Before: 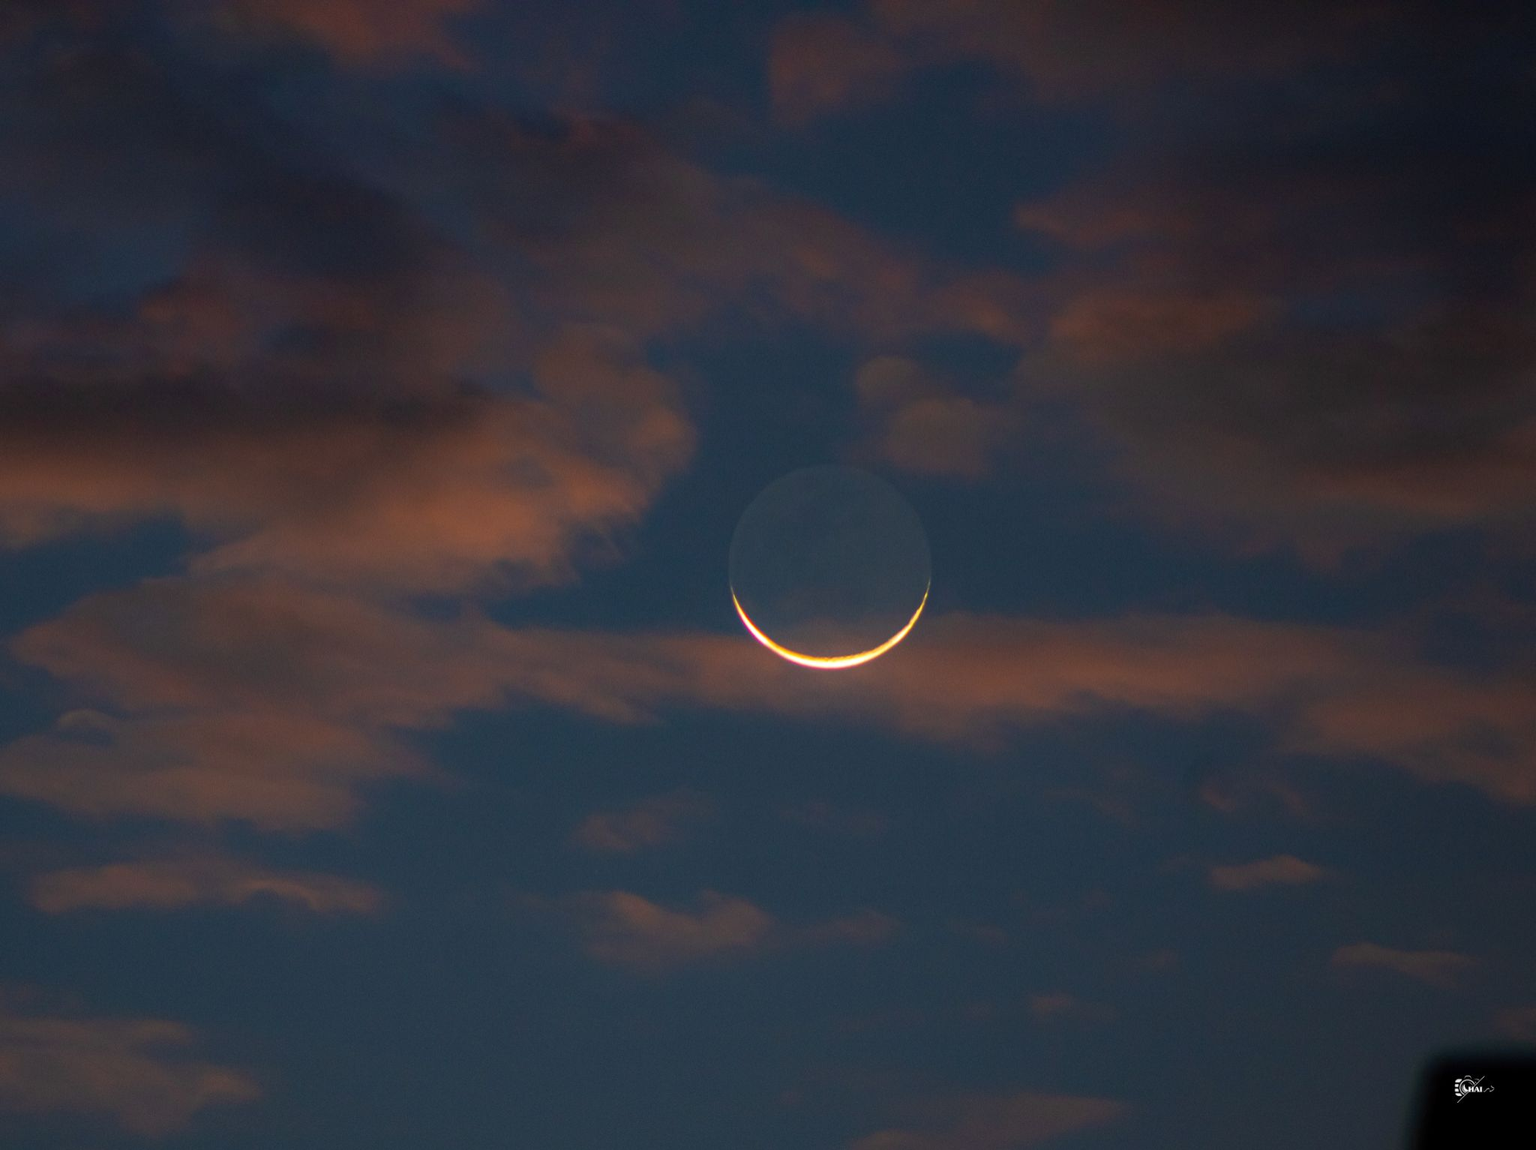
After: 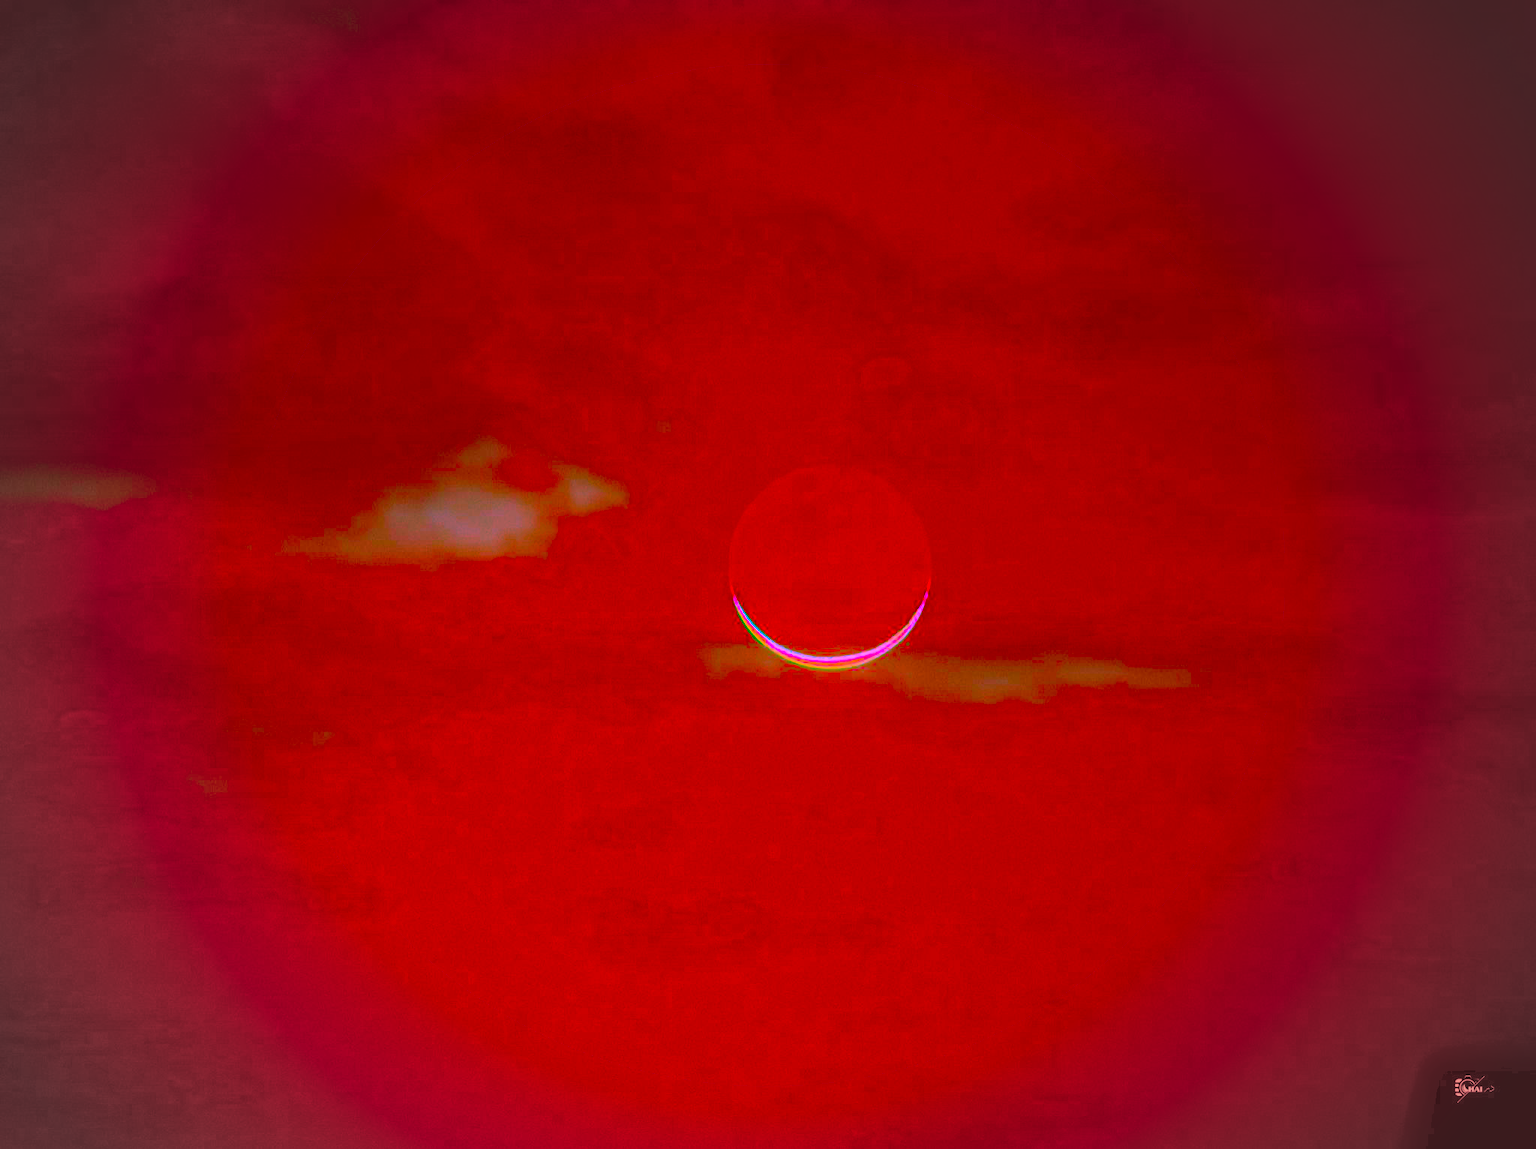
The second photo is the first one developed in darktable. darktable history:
tone curve: curves: ch0 [(0, 0) (0.003, 0.058) (0.011, 0.061) (0.025, 0.065) (0.044, 0.076) (0.069, 0.083) (0.1, 0.09) (0.136, 0.102) (0.177, 0.145) (0.224, 0.196) (0.277, 0.278) (0.335, 0.375) (0.399, 0.486) (0.468, 0.578) (0.543, 0.651) (0.623, 0.717) (0.709, 0.783) (0.801, 0.838) (0.898, 0.91) (1, 1)], preserve colors none
vignetting: fall-off start 67.15%, brightness -0.442, saturation -0.691, width/height ratio 1.011, unbound false
color correction: highlights a* -39.68, highlights b* -40, shadows a* -40, shadows b* -40, saturation -3
